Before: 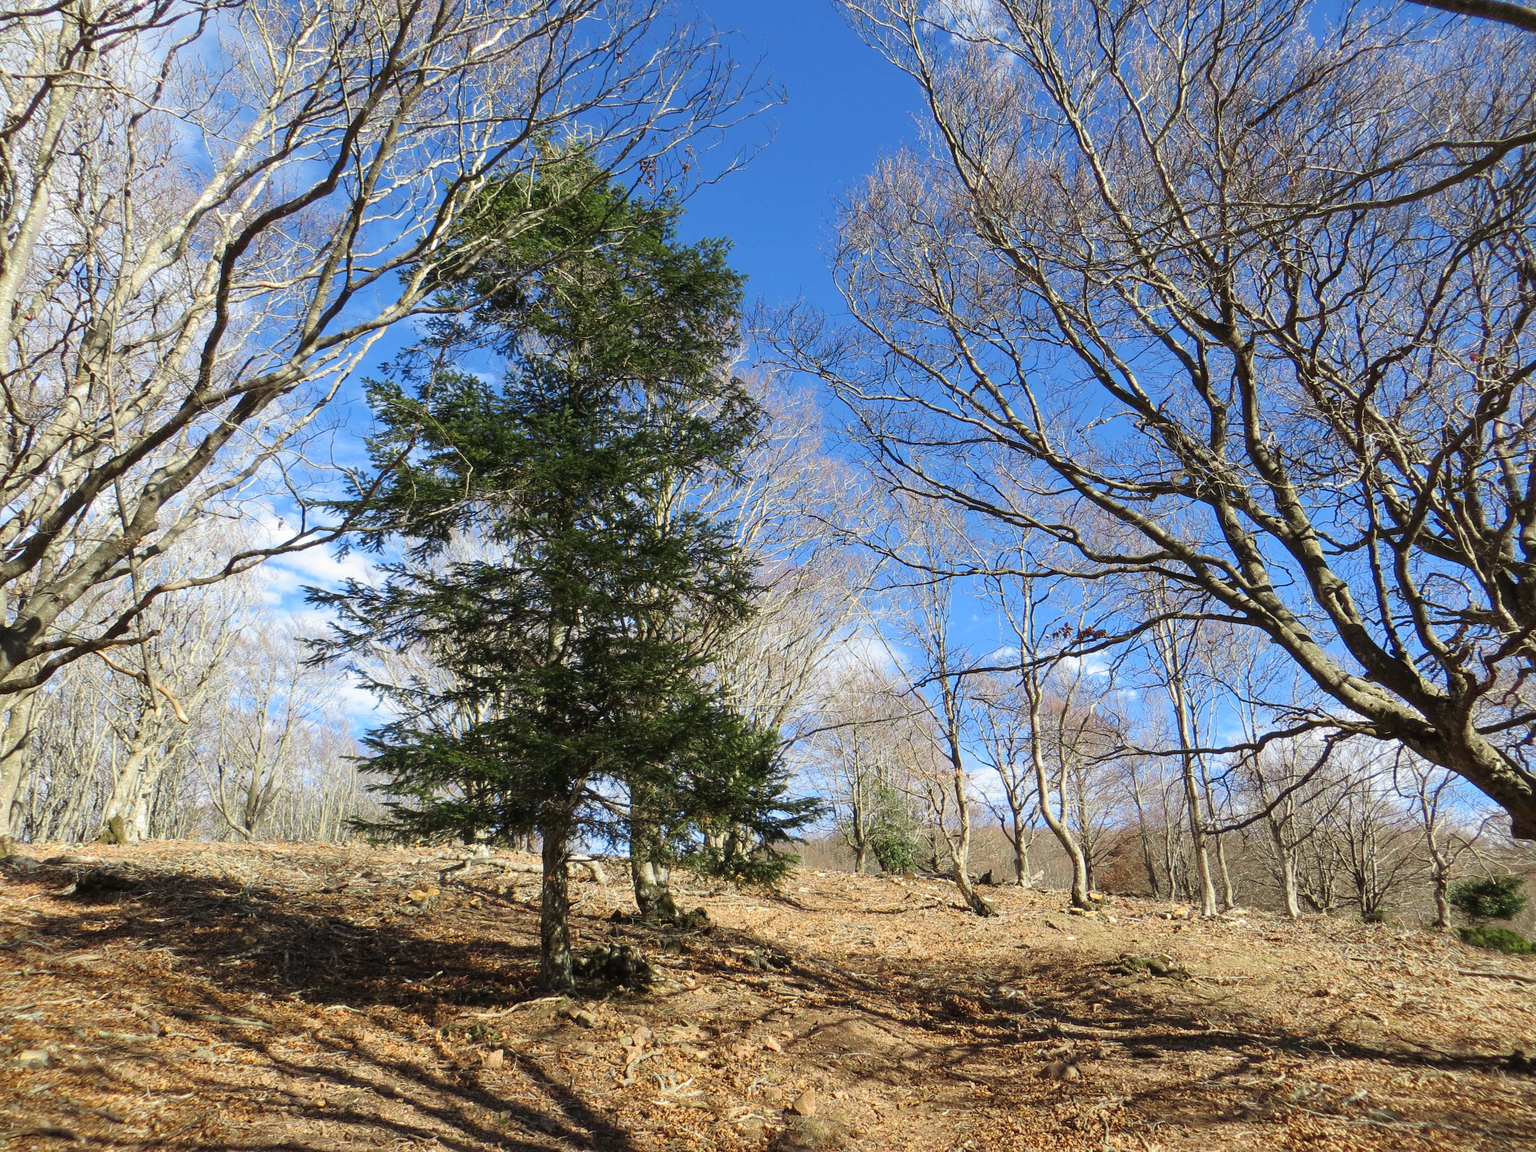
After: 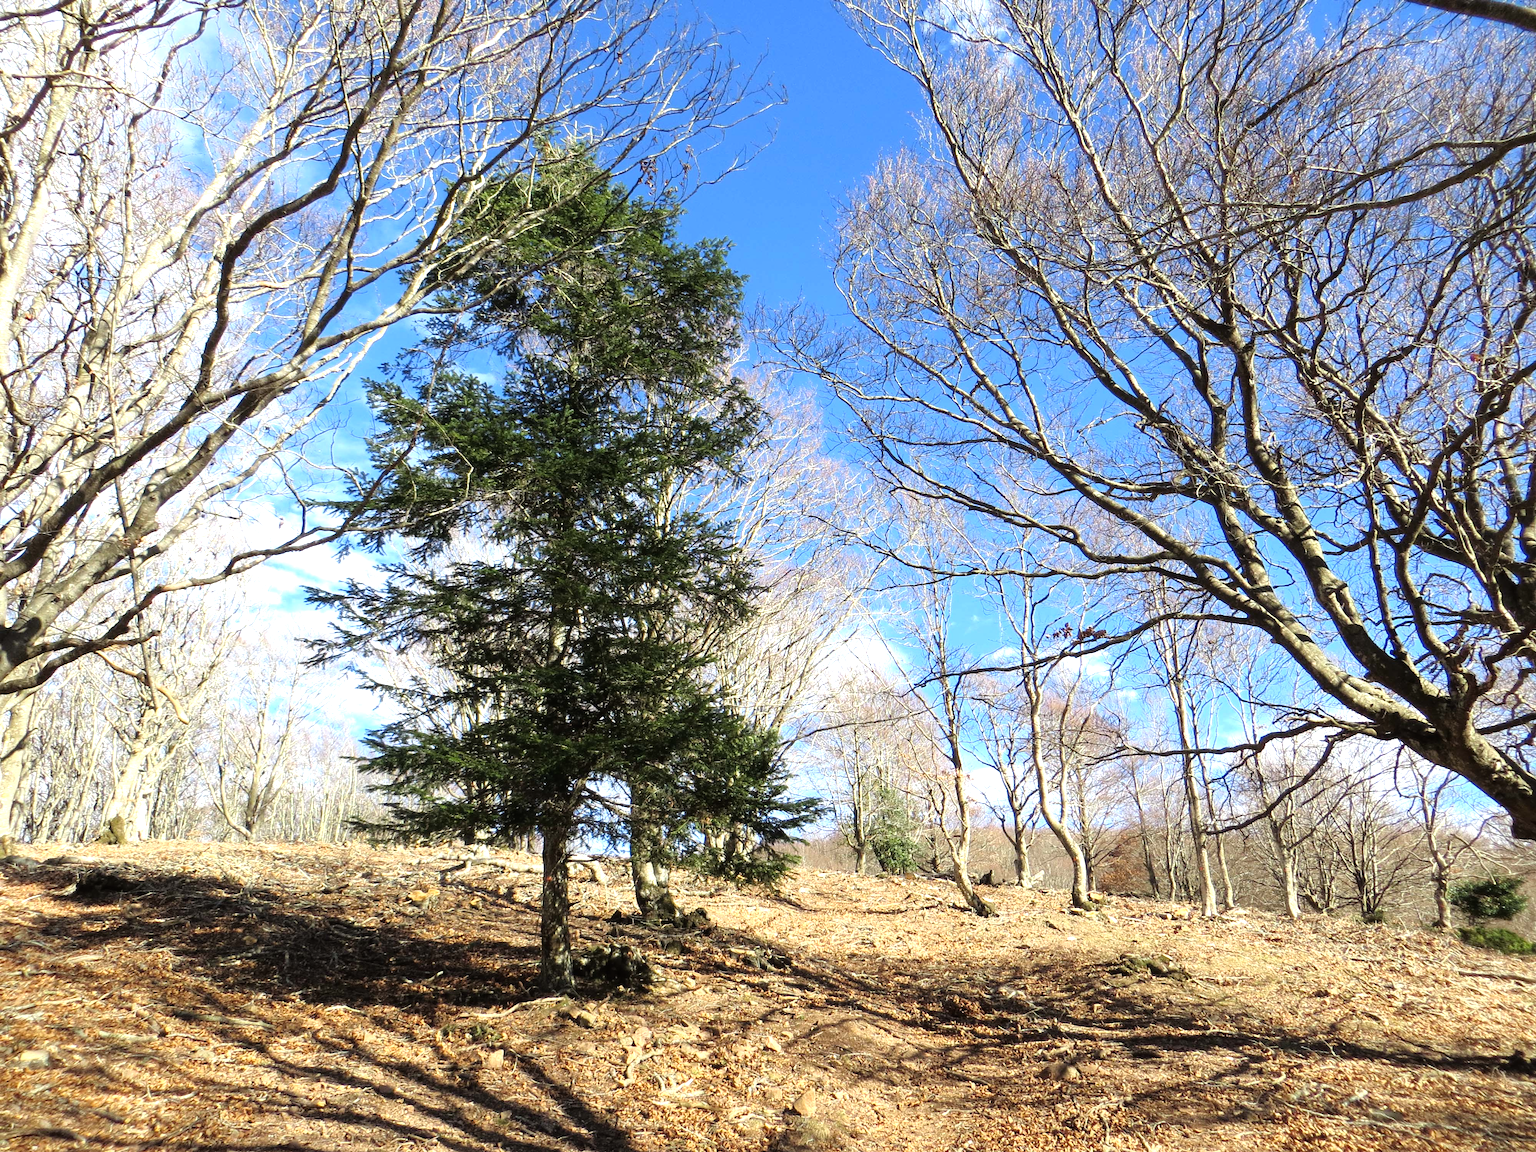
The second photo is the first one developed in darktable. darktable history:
tone equalizer: -8 EV -0.773 EV, -7 EV -0.71 EV, -6 EV -0.57 EV, -5 EV -0.4 EV, -3 EV 0.378 EV, -2 EV 0.6 EV, -1 EV 0.681 EV, +0 EV 0.743 EV
